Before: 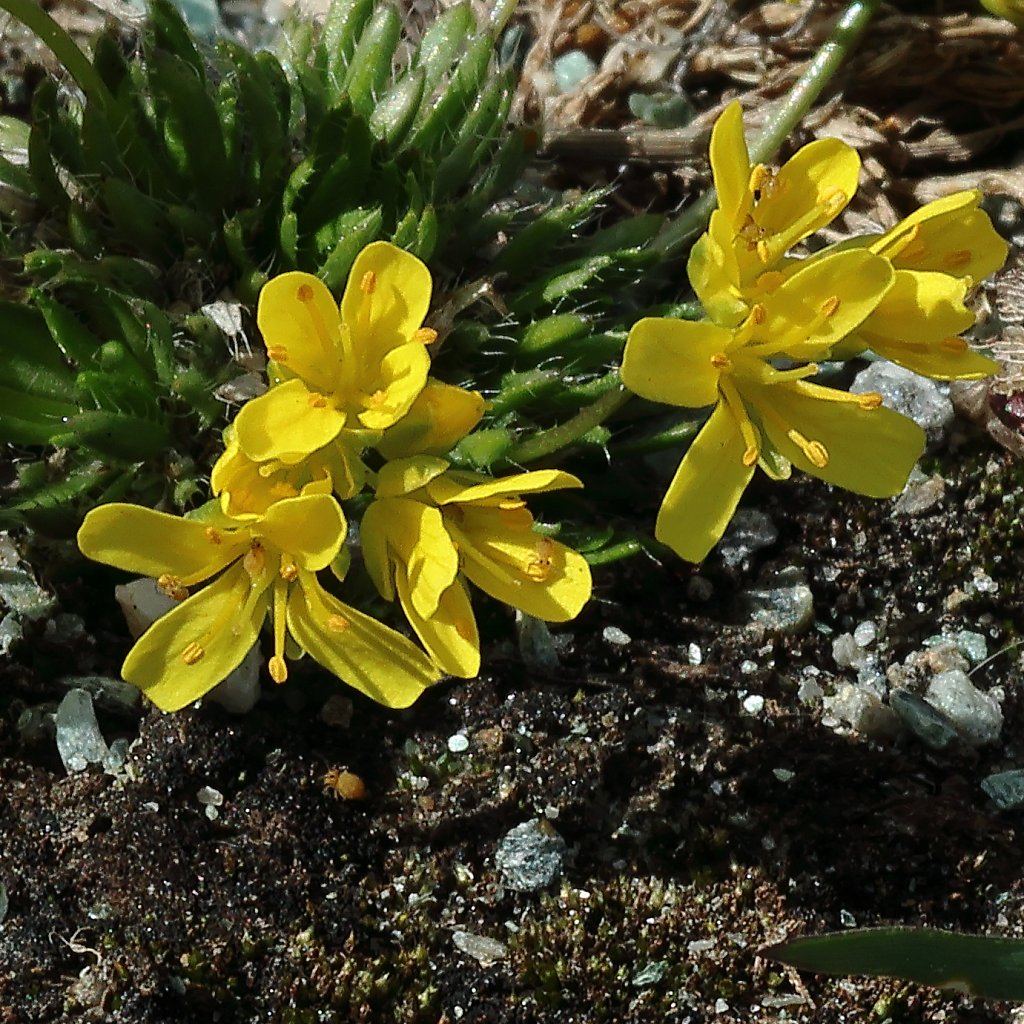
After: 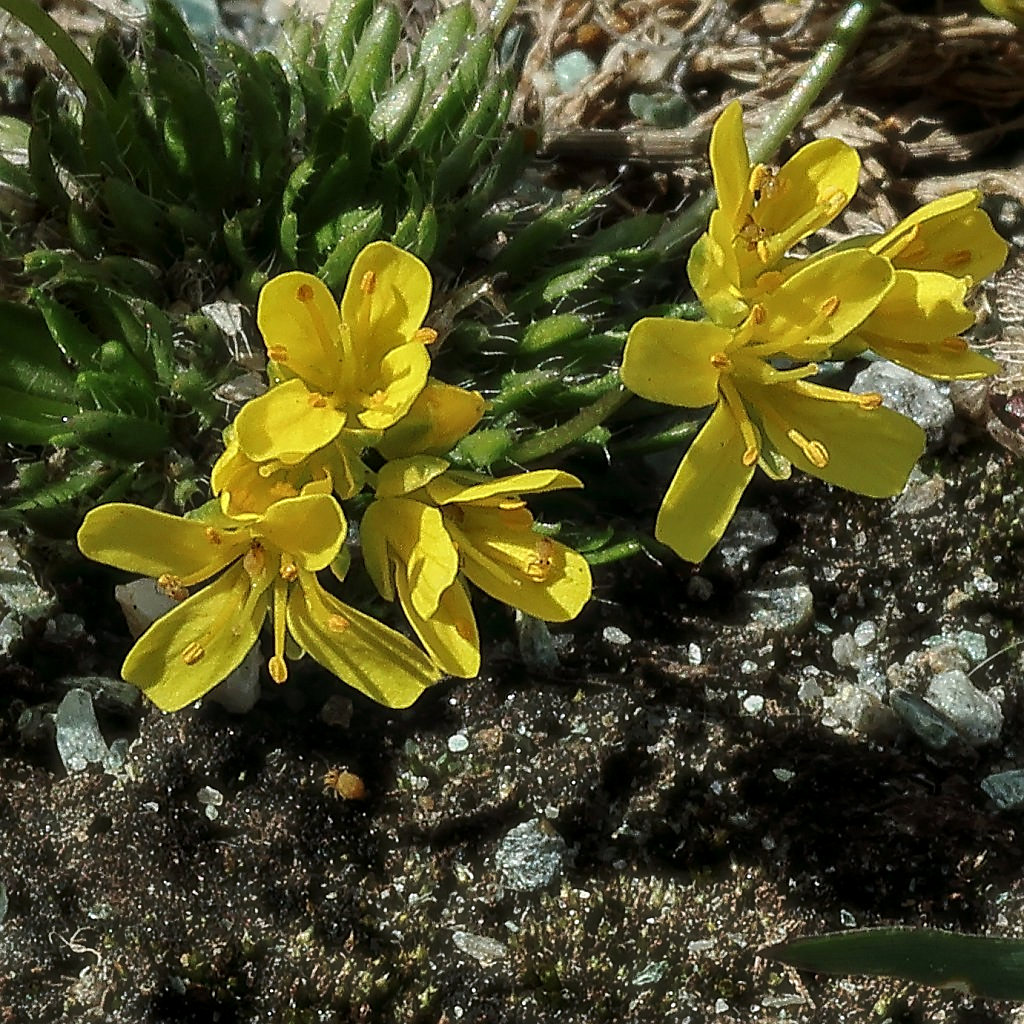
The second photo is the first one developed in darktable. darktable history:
exposure: exposure -0.153 EV, compensate highlight preservation false
local contrast: on, module defaults
sharpen: on, module defaults
haze removal: strength -0.1, adaptive false
